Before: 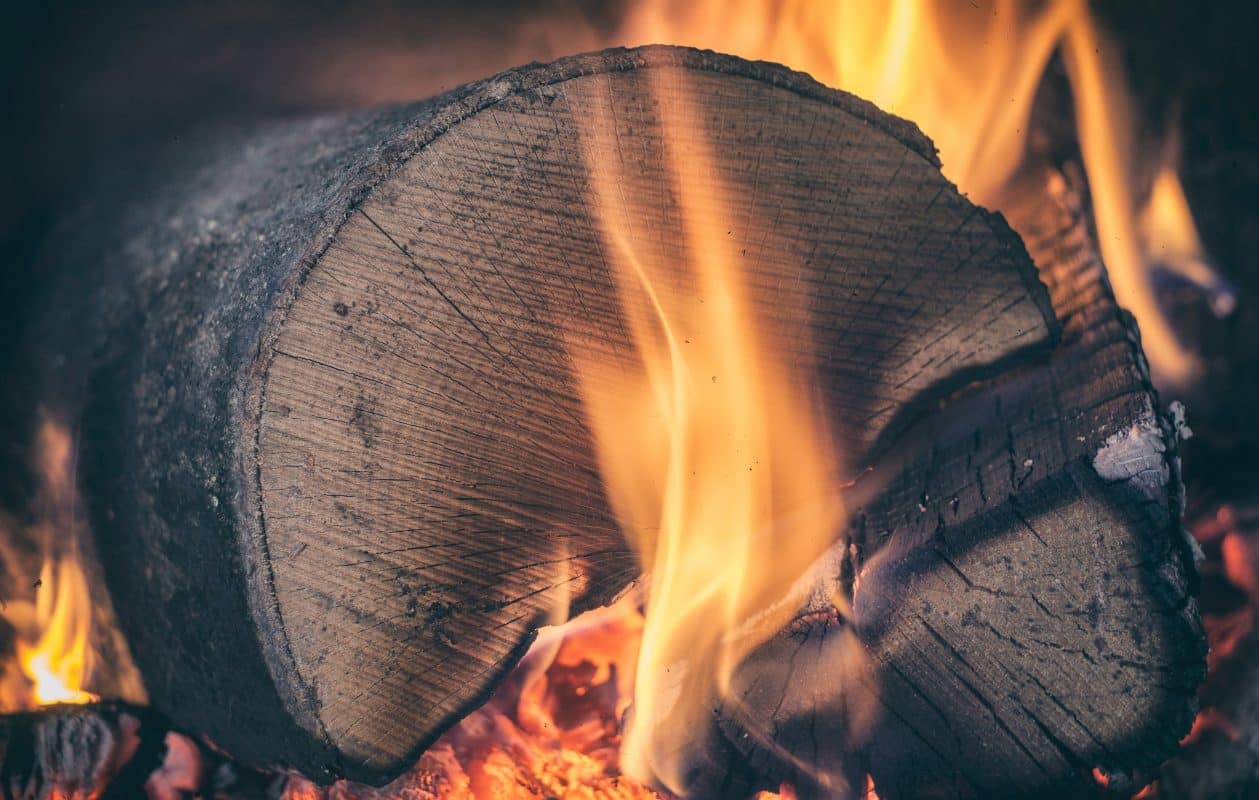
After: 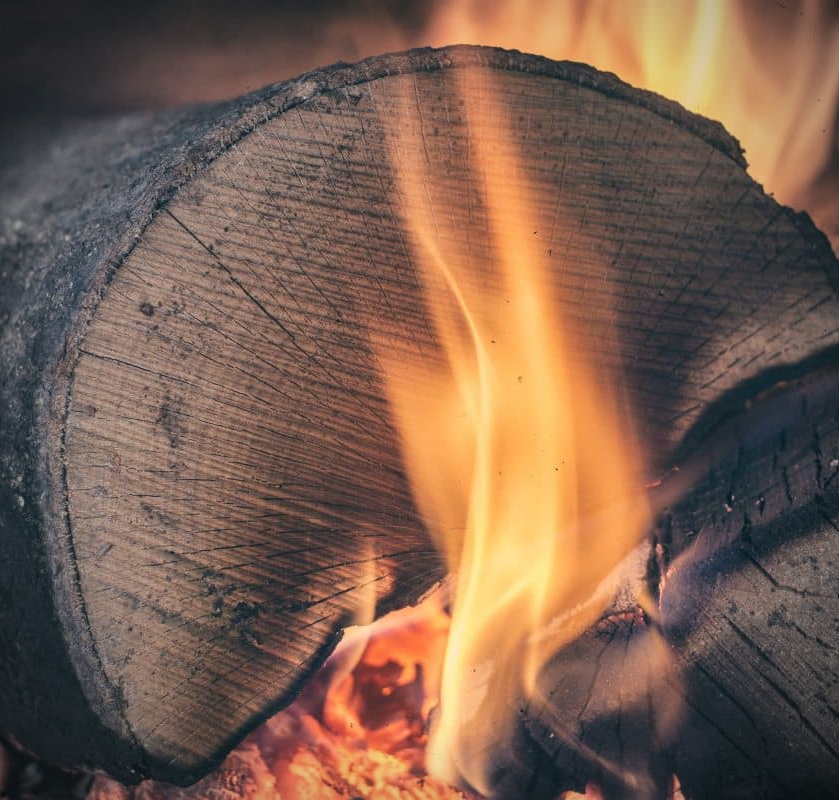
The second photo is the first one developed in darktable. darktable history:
crop and rotate: left 15.446%, right 17.836%
vignetting: fall-off start 79.88%
